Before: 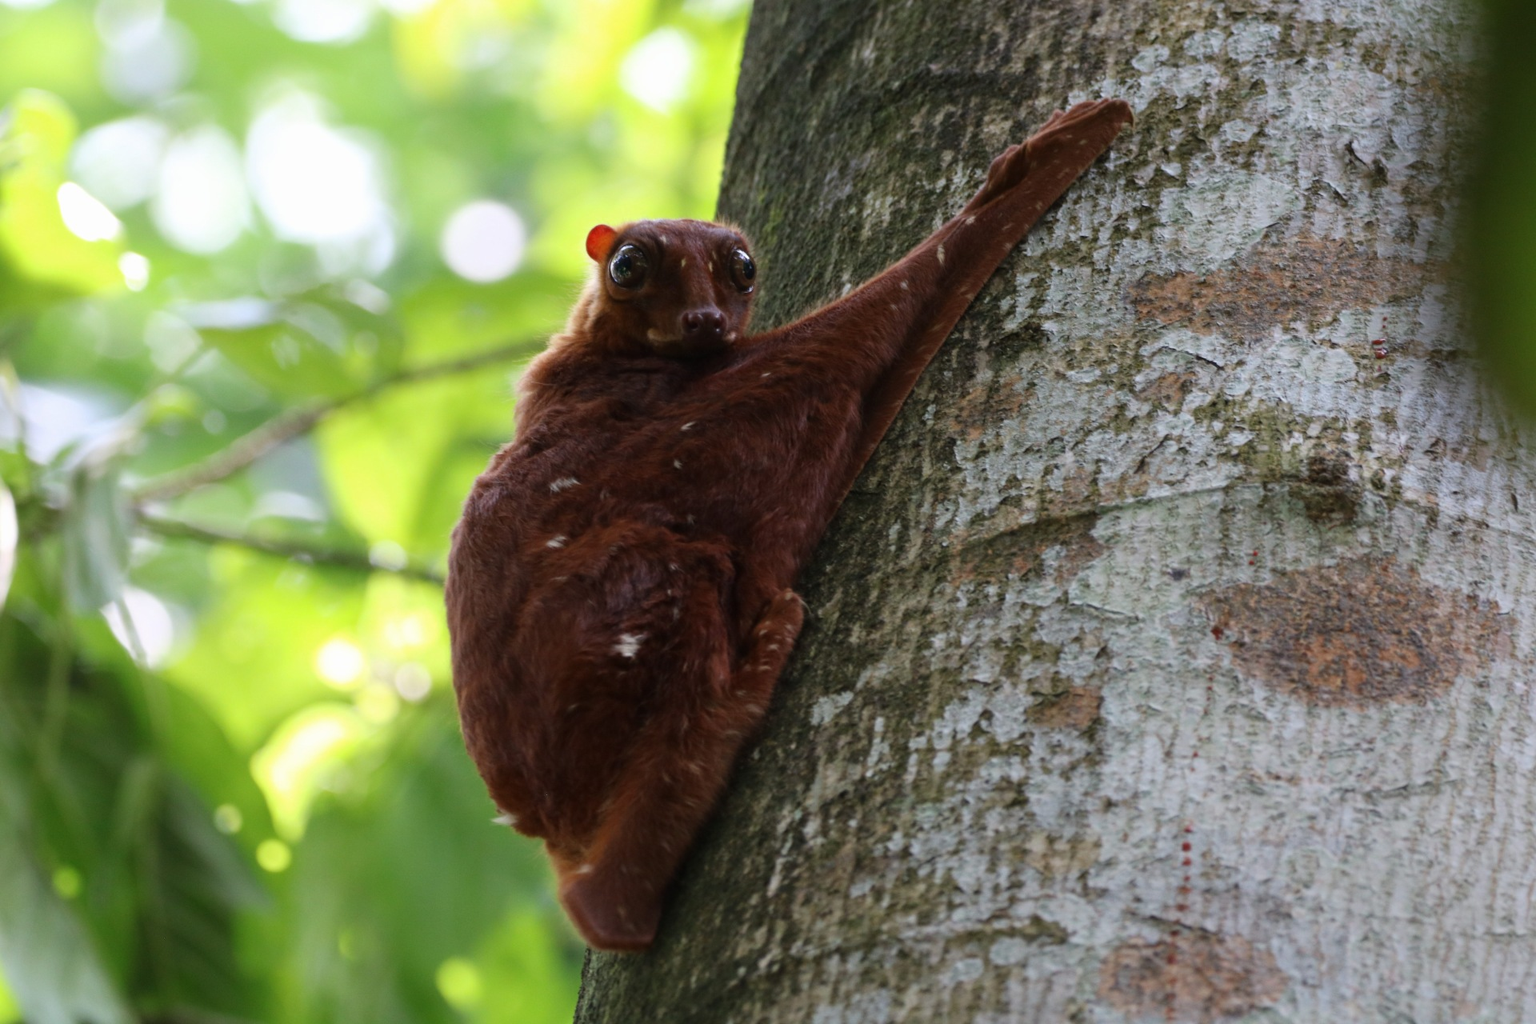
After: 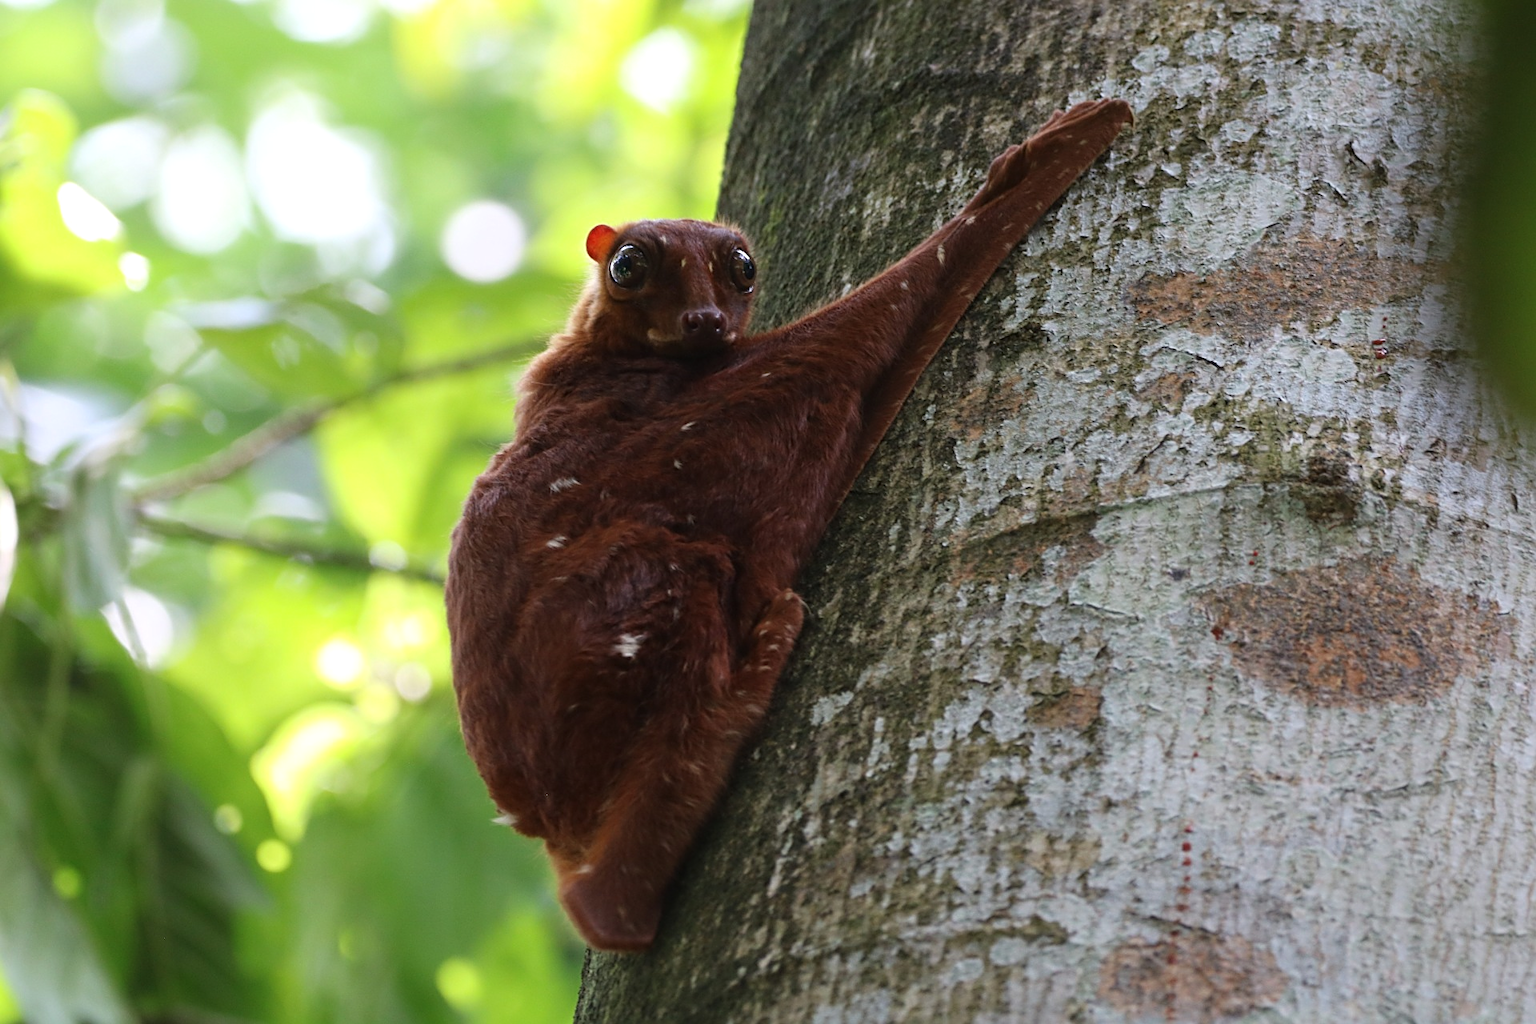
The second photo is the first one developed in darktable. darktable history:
sharpen: on, module defaults
exposure: black level correction -0.001, exposure 0.079 EV, compensate highlight preservation false
